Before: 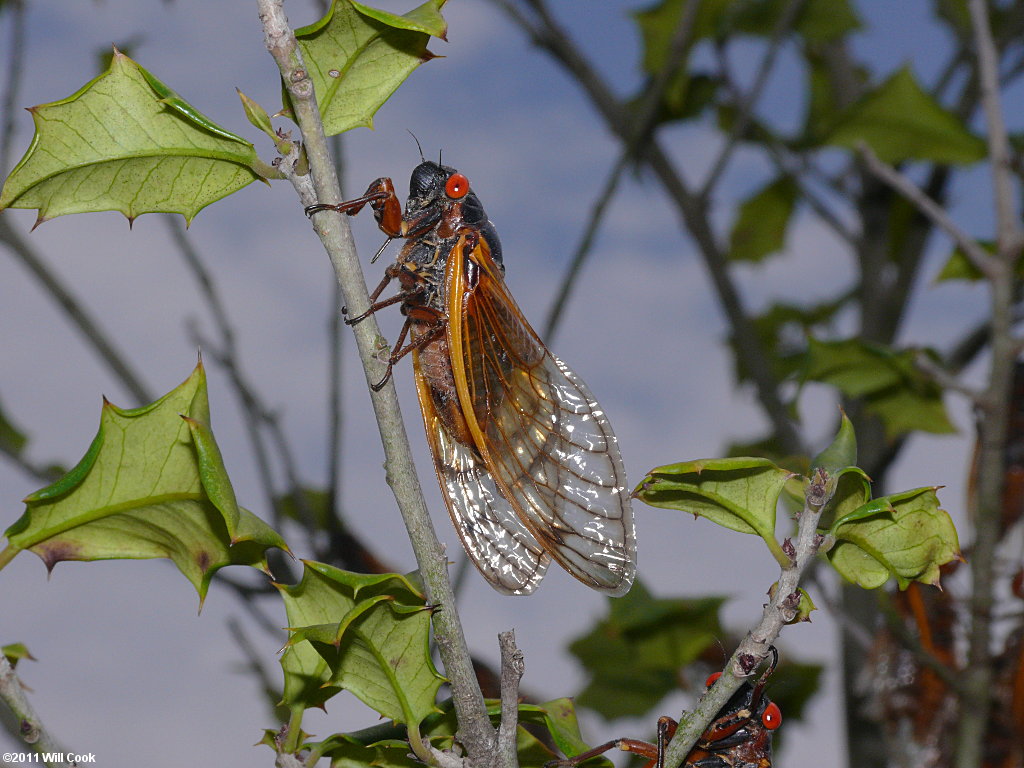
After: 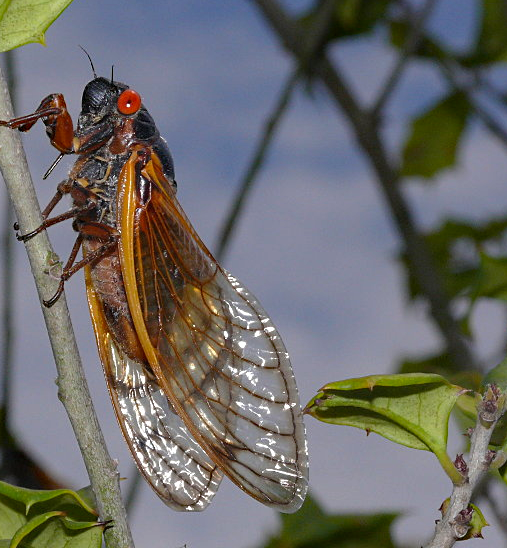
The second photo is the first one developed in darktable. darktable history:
crop: left 32.075%, top 10.976%, right 18.355%, bottom 17.596%
haze removal: compatibility mode true, adaptive false
